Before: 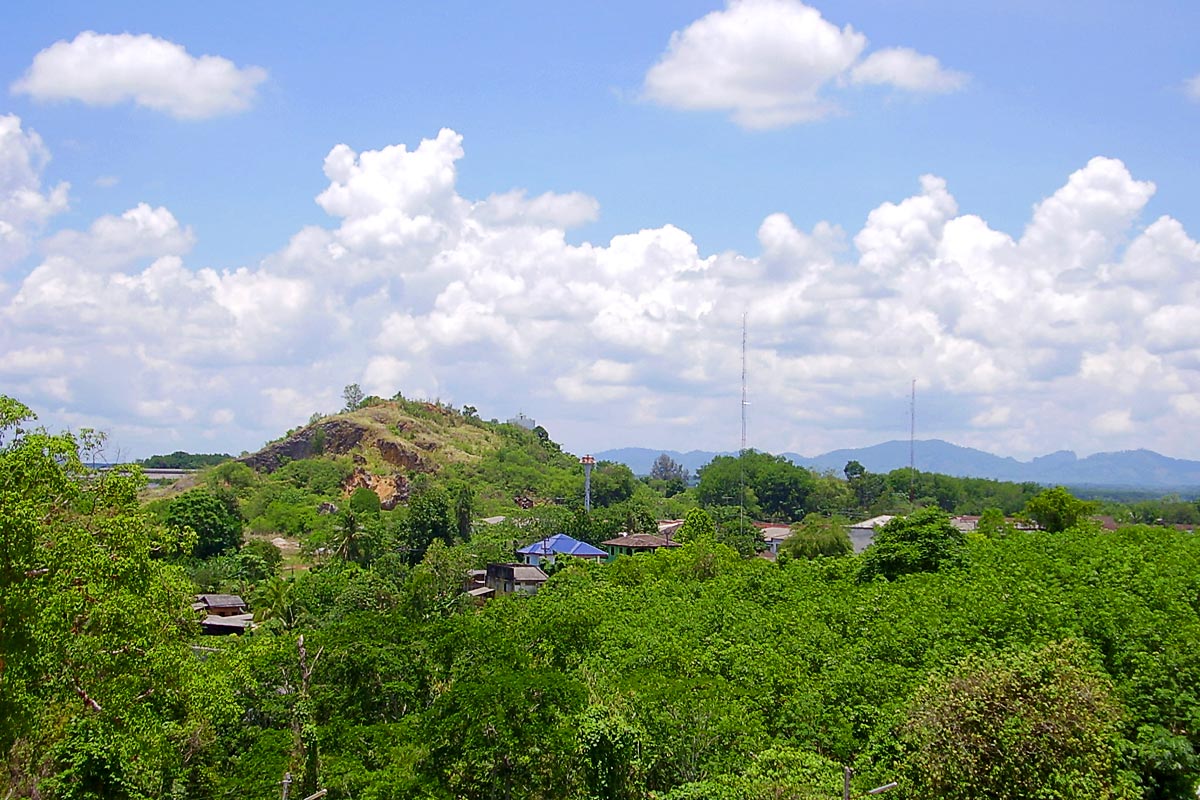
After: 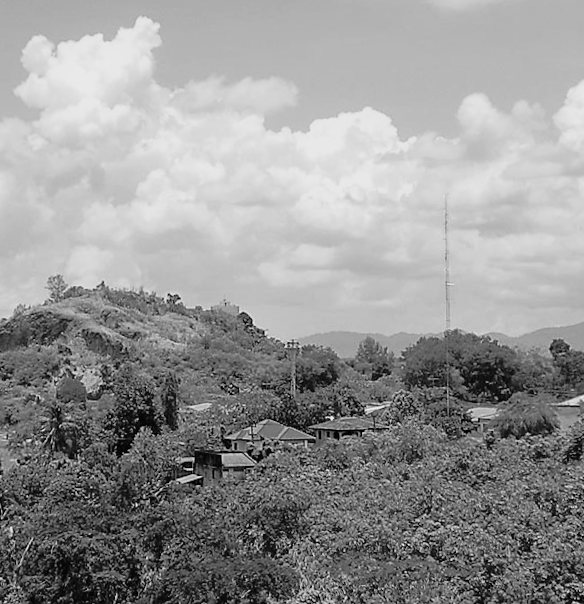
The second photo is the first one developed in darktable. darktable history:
tone curve: curves: ch0 [(0, 0) (0.126, 0.061) (0.362, 0.382) (0.498, 0.498) (0.706, 0.712) (1, 1)]; ch1 [(0, 0) (0.5, 0.505) (0.55, 0.578) (1, 1)]; ch2 [(0, 0) (0.44, 0.424) (0.489, 0.483) (0.537, 0.538) (1, 1)], color space Lab, independent channels, preserve colors none
velvia: on, module defaults
crop and rotate: angle 0.02°, left 24.353%, top 13.219%, right 26.156%, bottom 8.224%
rotate and perspective: rotation -1.42°, crop left 0.016, crop right 0.984, crop top 0.035, crop bottom 0.965
white balance: red 1.188, blue 1.11
monochrome: a -92.57, b 58.91
